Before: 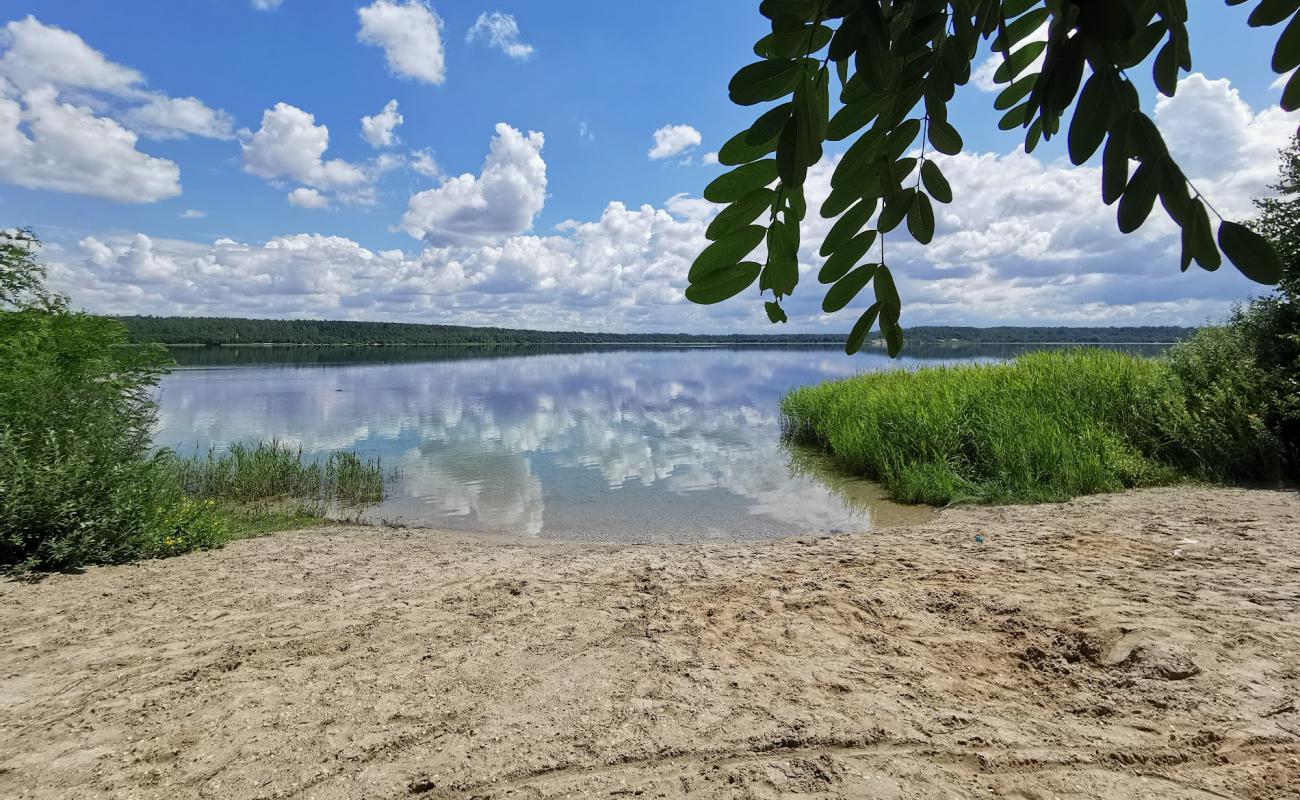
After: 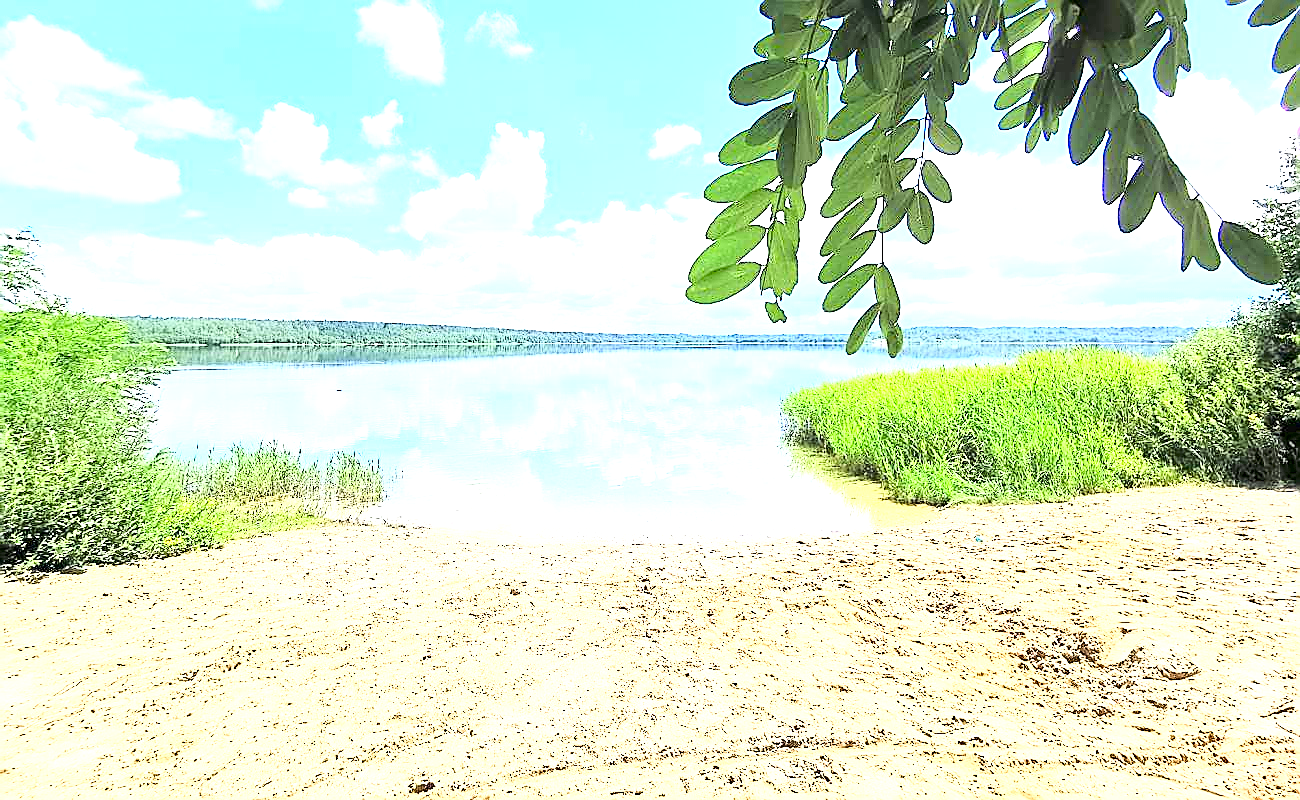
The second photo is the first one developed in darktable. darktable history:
exposure: exposure 3 EV, compensate highlight preservation false
base curve: curves: ch0 [(0, 0) (0.032, 0.037) (0.105, 0.228) (0.435, 0.76) (0.856, 0.983) (1, 1)]
sharpen: radius 1.4, amount 1.25, threshold 0.7
